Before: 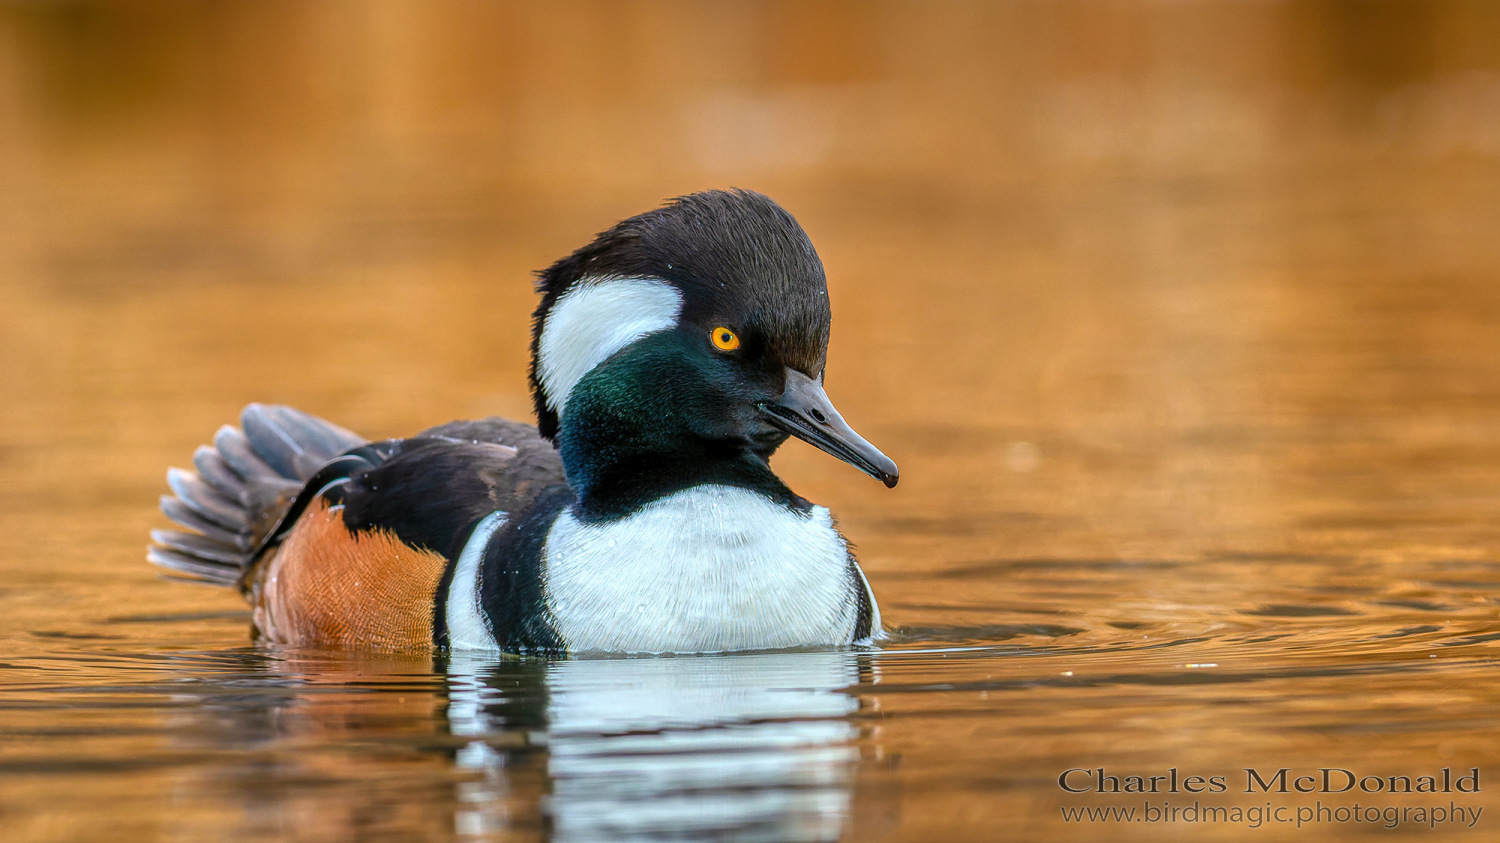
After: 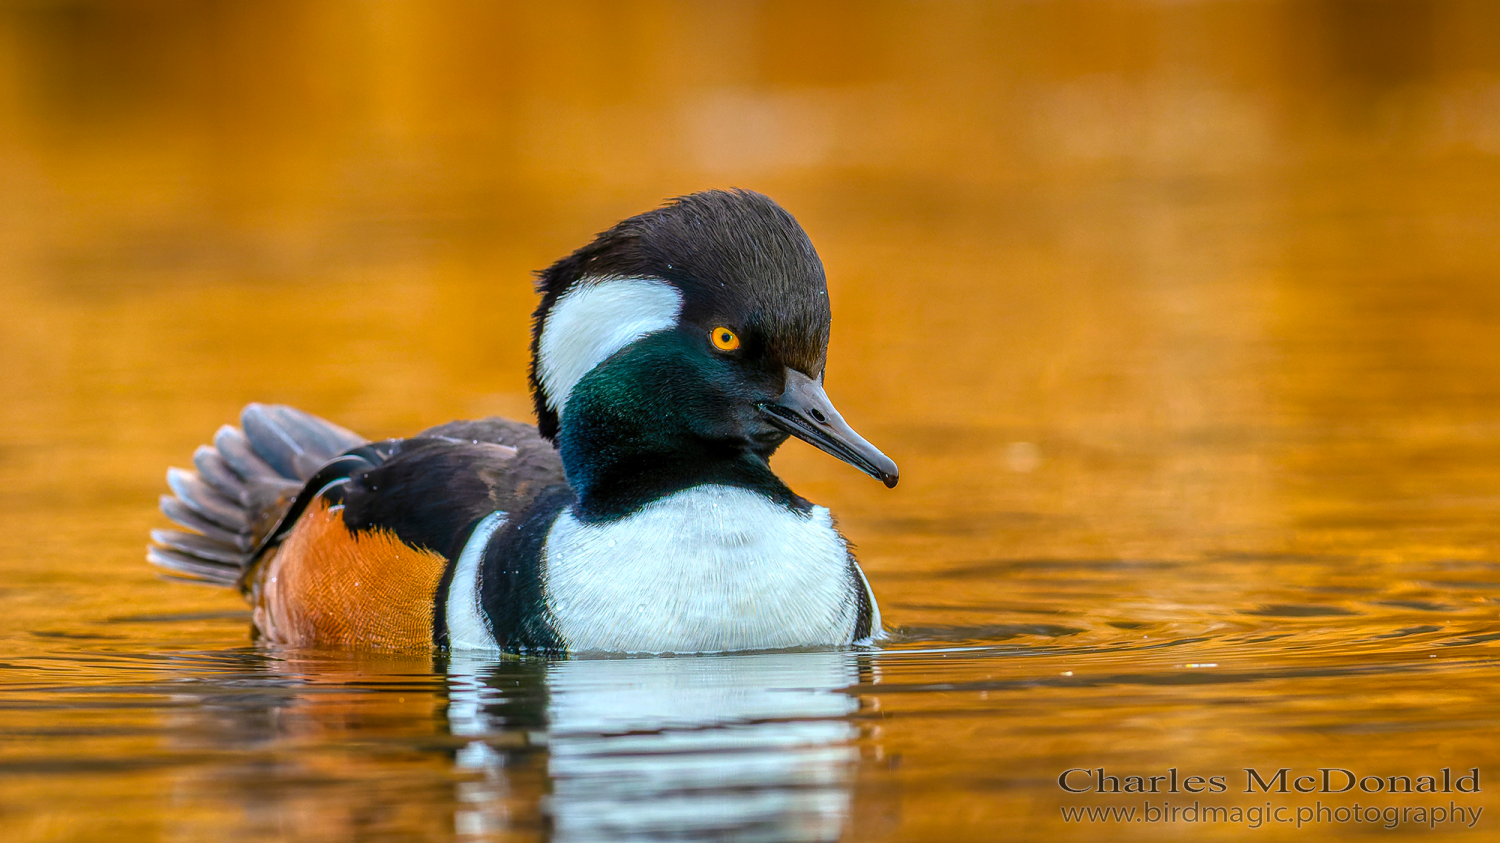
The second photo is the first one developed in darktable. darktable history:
color balance rgb: global offset › hue 170.7°, perceptual saturation grading › global saturation 29.716%
